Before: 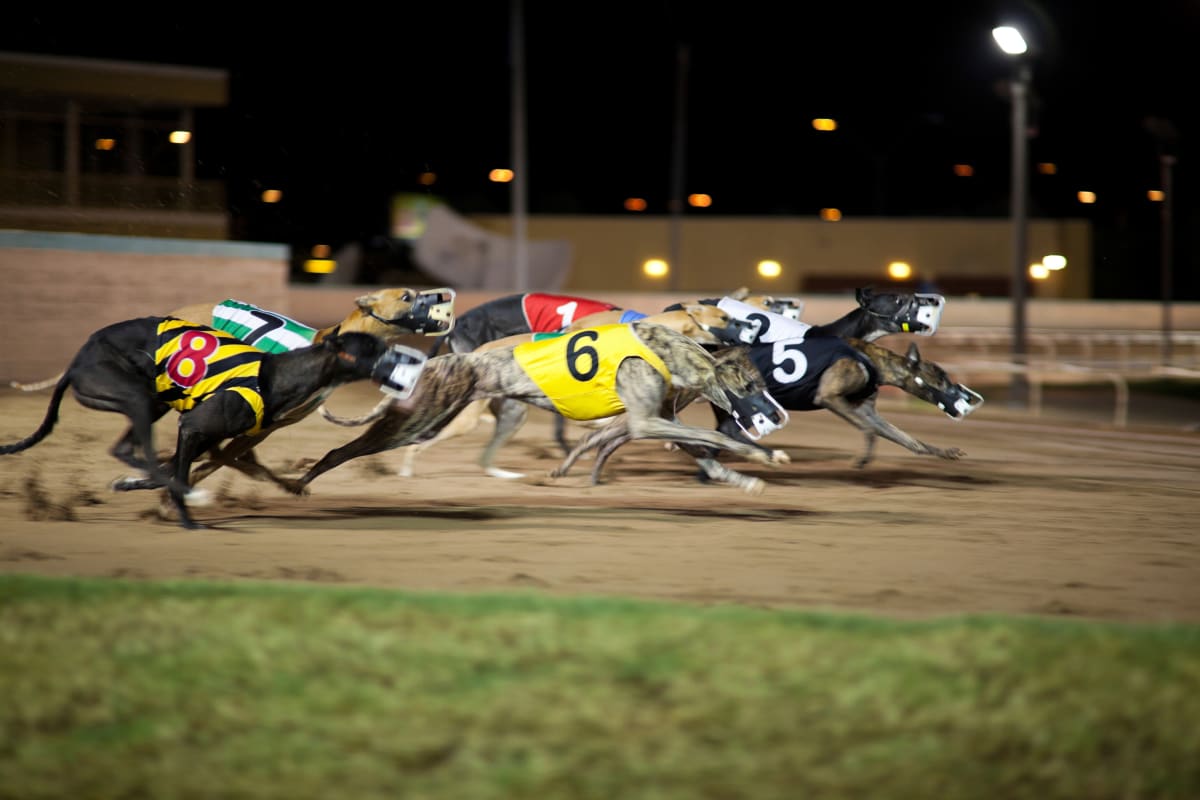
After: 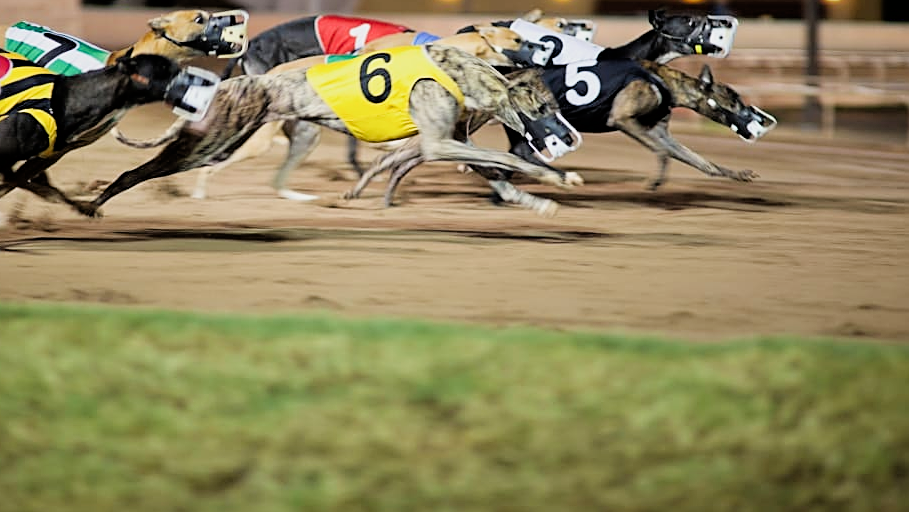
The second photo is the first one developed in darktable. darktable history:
filmic rgb: black relative exposure -7.92 EV, white relative exposure 4.12 EV, threshold 5.97 EV, hardness 4.03, latitude 51.08%, contrast 1.008, shadows ↔ highlights balance 5.82%, enable highlight reconstruction true
sharpen: amount 0.577
crop and rotate: left 17.27%, top 34.868%, right 6.924%, bottom 1.044%
exposure: black level correction 0, exposure 0.5 EV, compensate exposure bias true, compensate highlight preservation false
